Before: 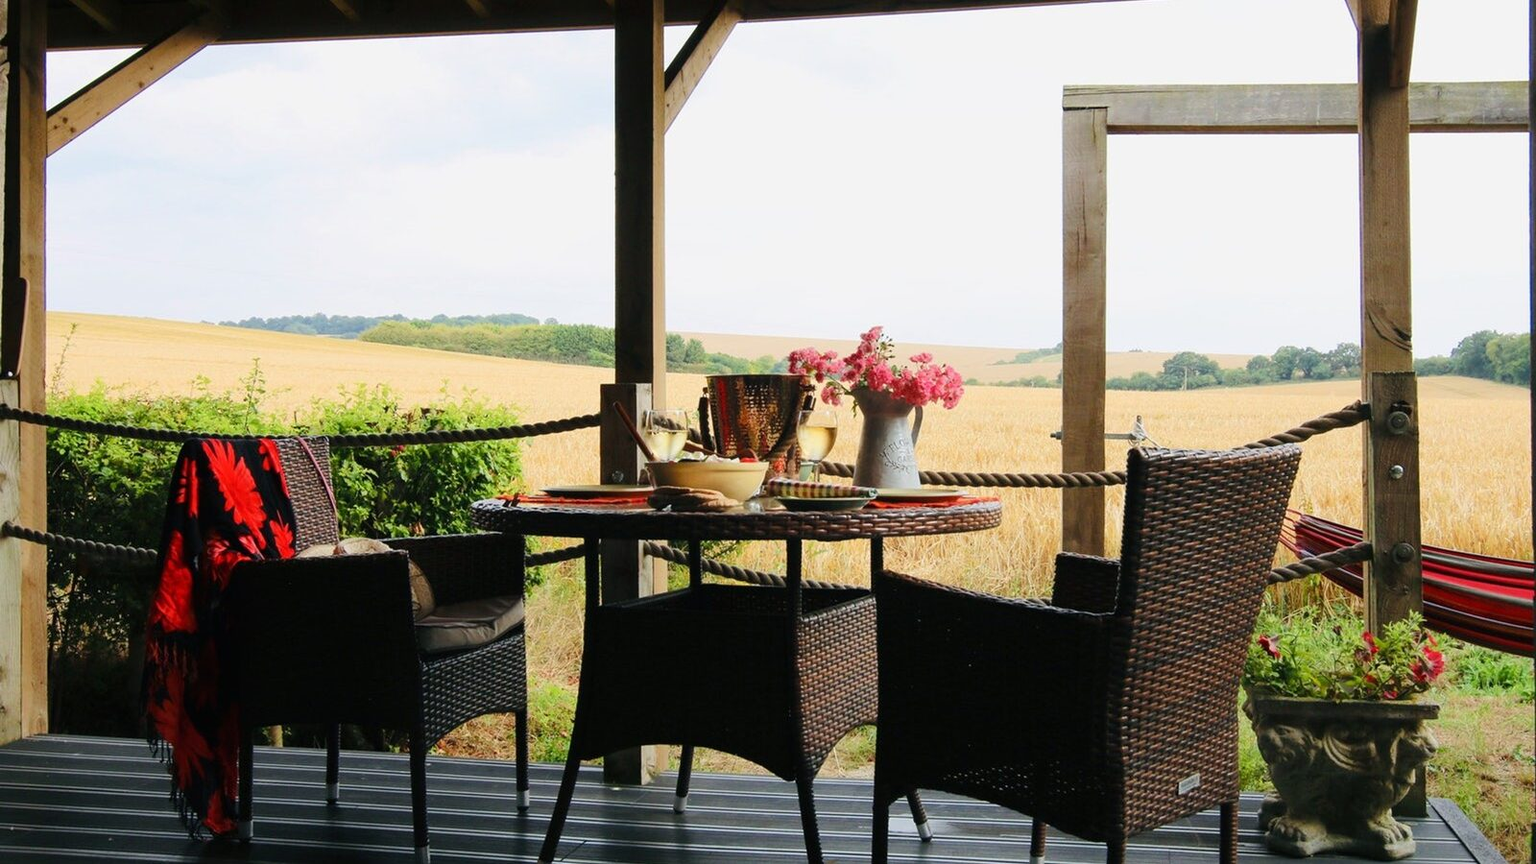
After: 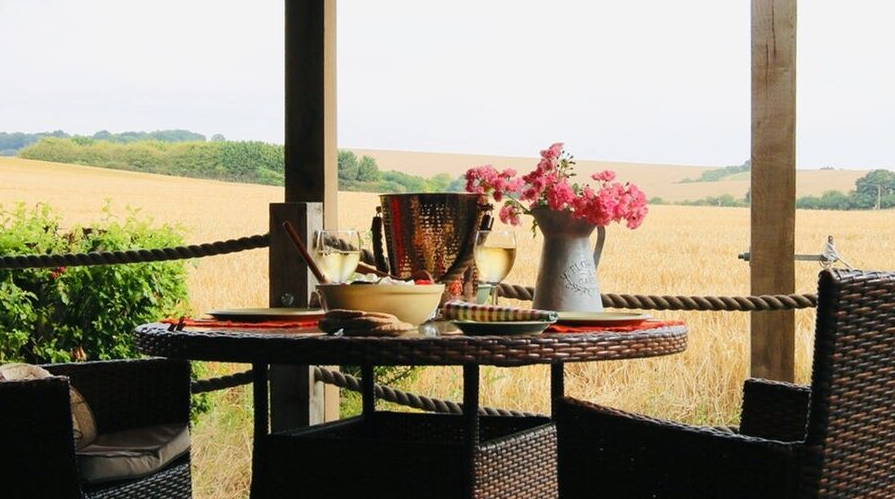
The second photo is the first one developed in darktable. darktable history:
crop and rotate: left 22.28%, top 21.999%, right 21.735%, bottom 22.472%
